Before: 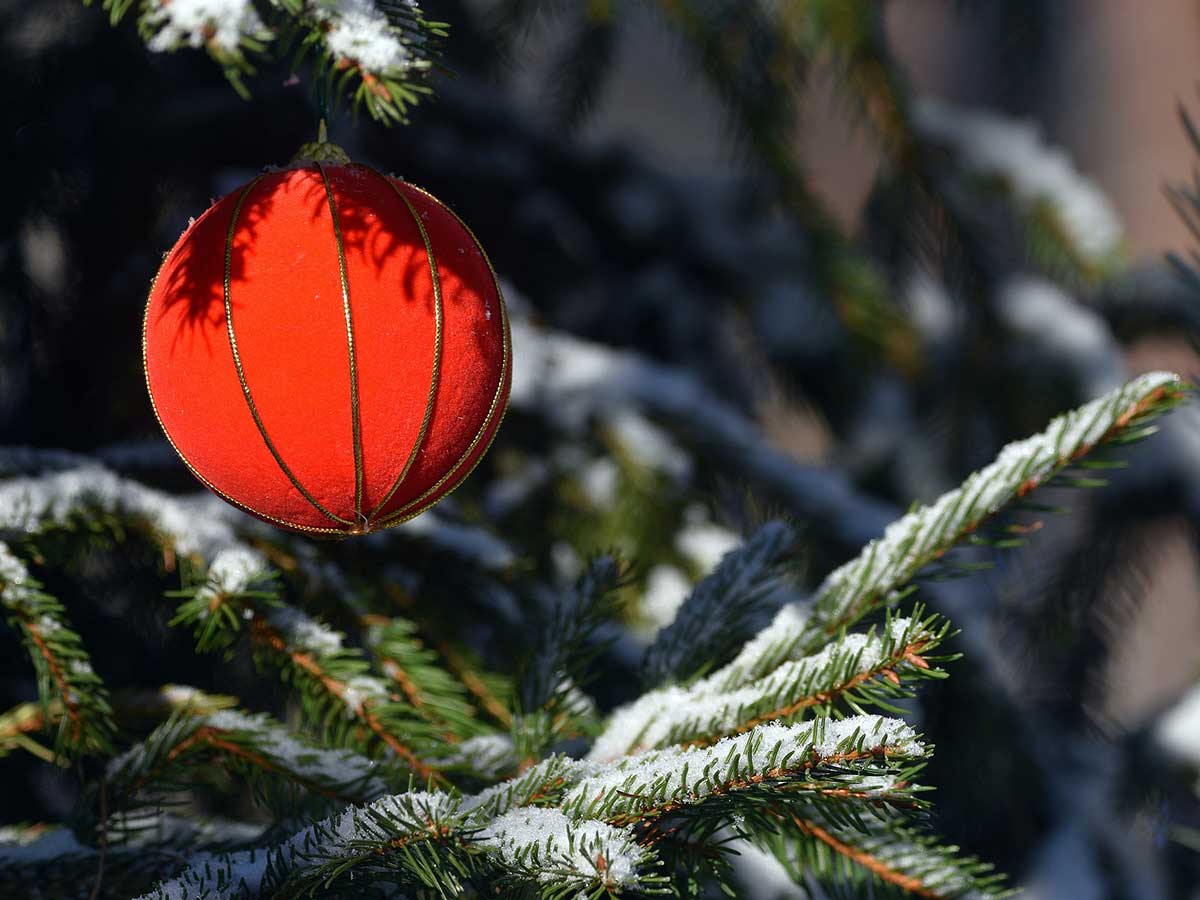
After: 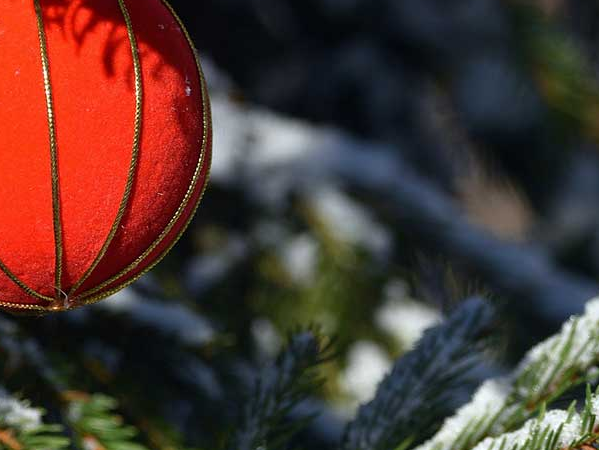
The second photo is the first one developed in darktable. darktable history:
crop: left 25.022%, top 24.925%, right 25.038%, bottom 25.045%
